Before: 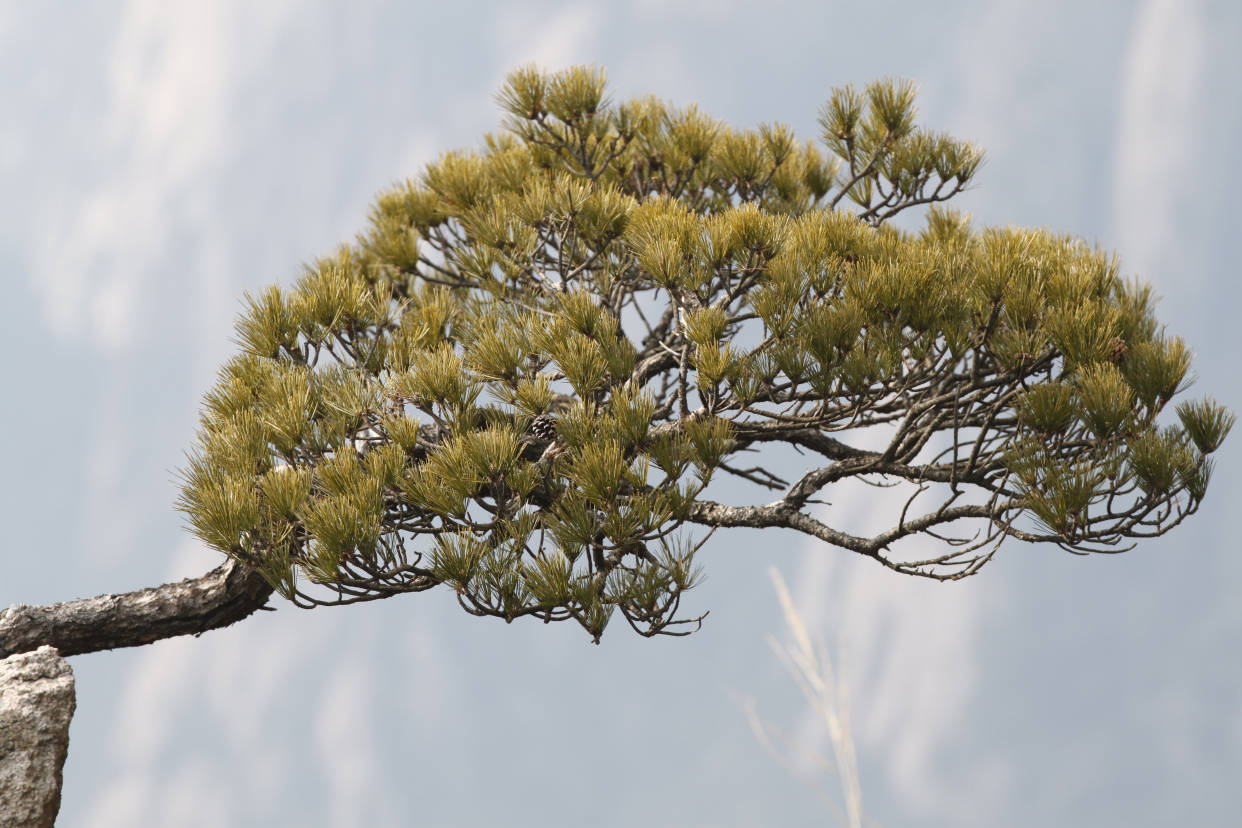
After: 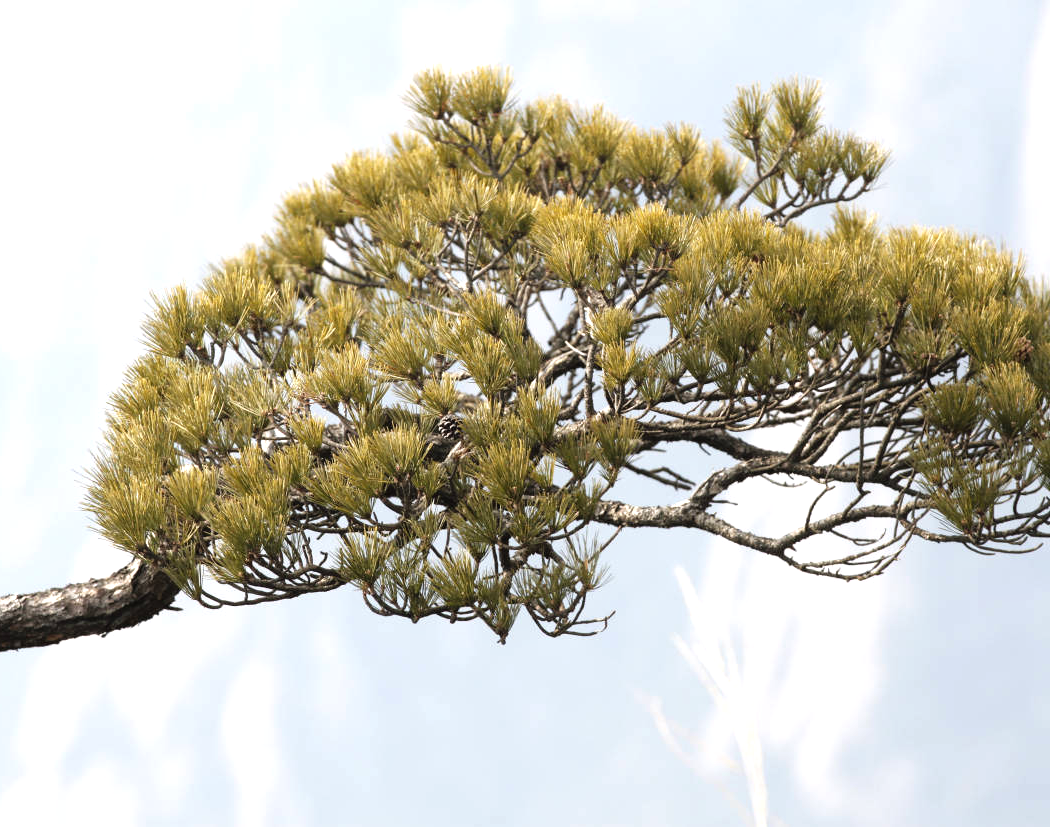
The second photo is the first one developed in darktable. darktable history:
crop: left 7.594%, right 7.858%
tone equalizer: -8 EV -0.758 EV, -7 EV -0.674 EV, -6 EV -0.561 EV, -5 EV -0.419 EV, -3 EV 0.401 EV, -2 EV 0.6 EV, -1 EV 0.693 EV, +0 EV 0.75 EV
